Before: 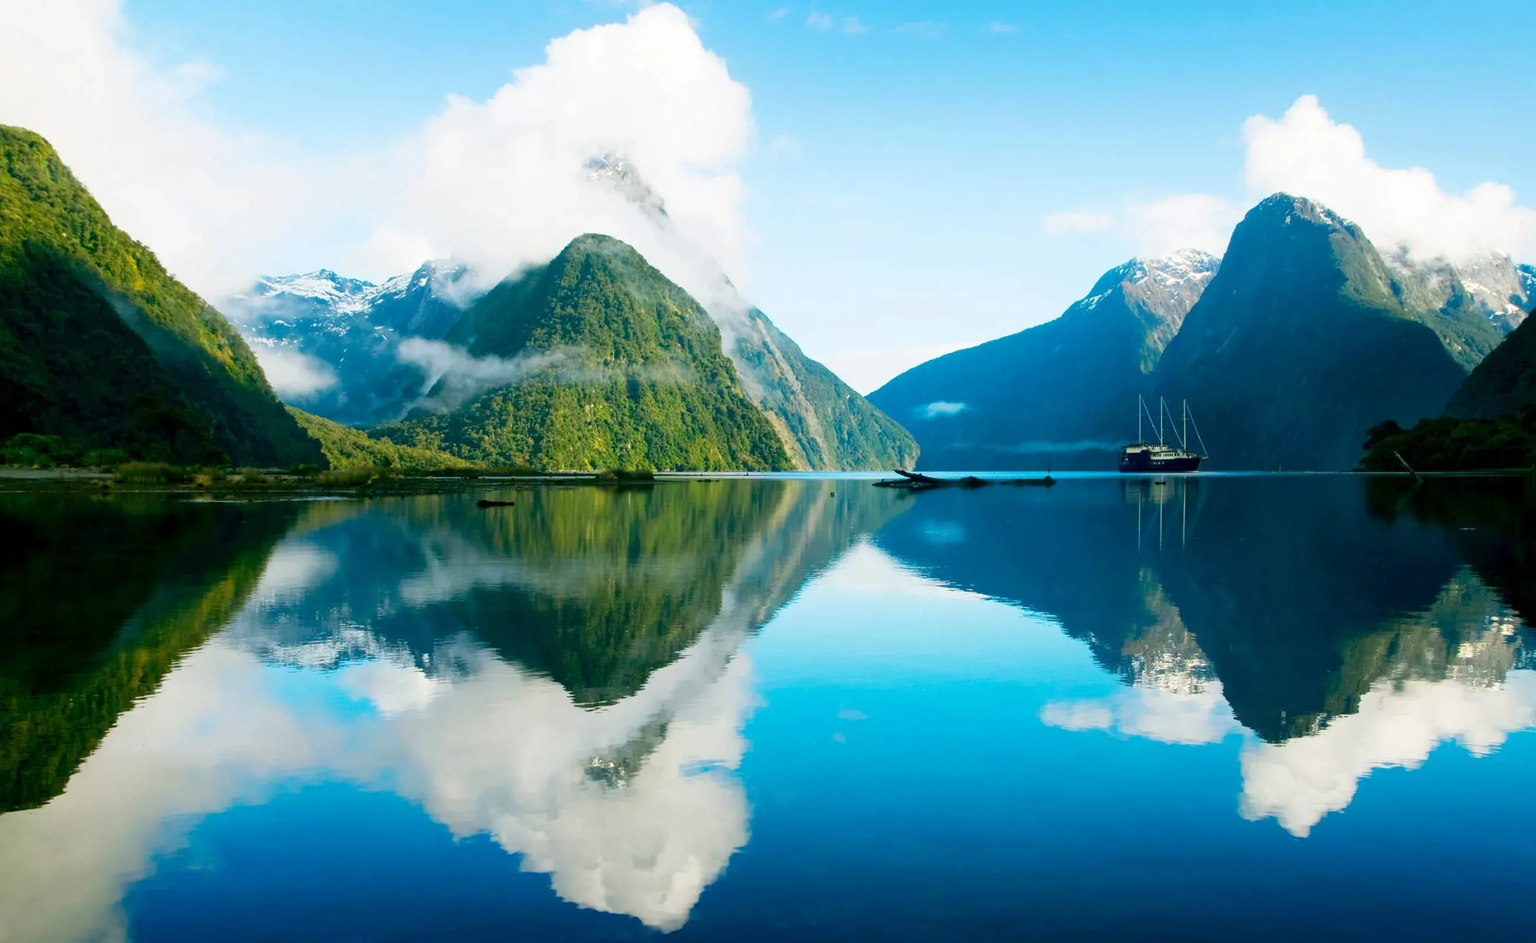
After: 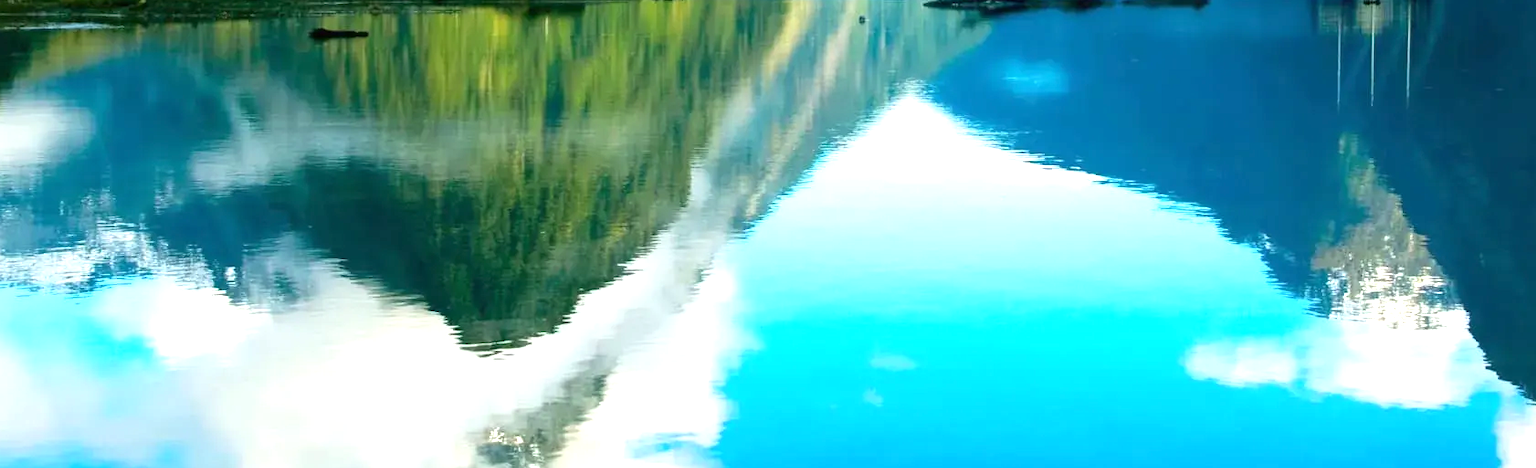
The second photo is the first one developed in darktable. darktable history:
exposure: black level correction 0, exposure 0.877 EV, compensate exposure bias true, compensate highlight preservation false
crop: left 18.091%, top 51.13%, right 17.525%, bottom 16.85%
